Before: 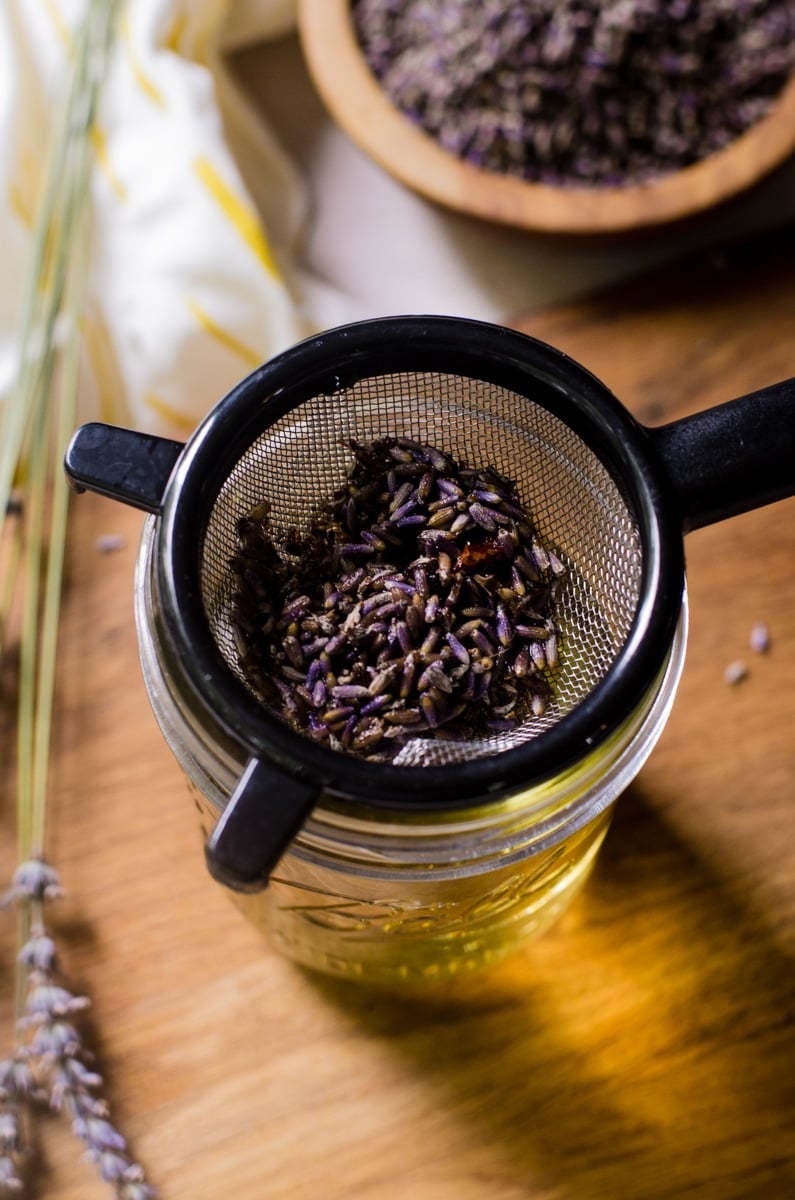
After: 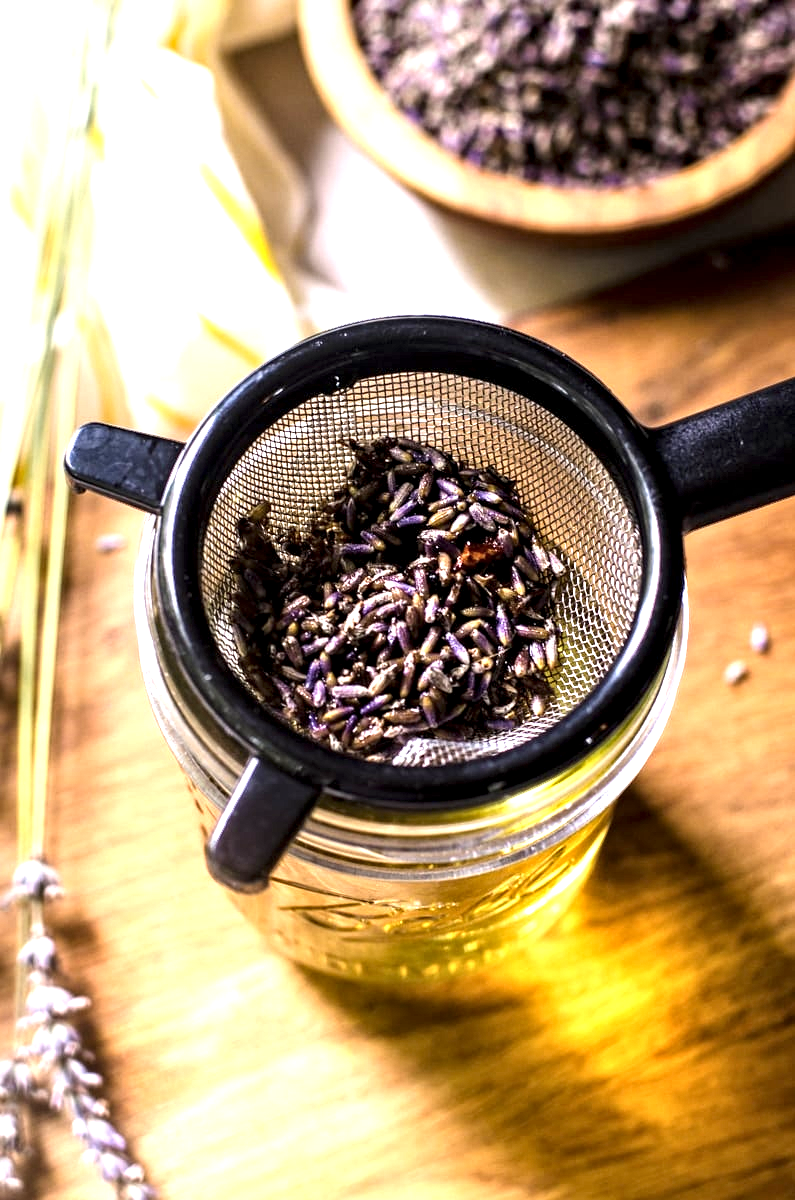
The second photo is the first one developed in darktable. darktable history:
contrast equalizer: y [[0.51, 0.537, 0.559, 0.574, 0.599, 0.618], [0.5 ×6], [0.5 ×6], [0 ×6], [0 ×6]]
exposure: black level correction 0, exposure 1.4 EV, compensate highlight preservation false
